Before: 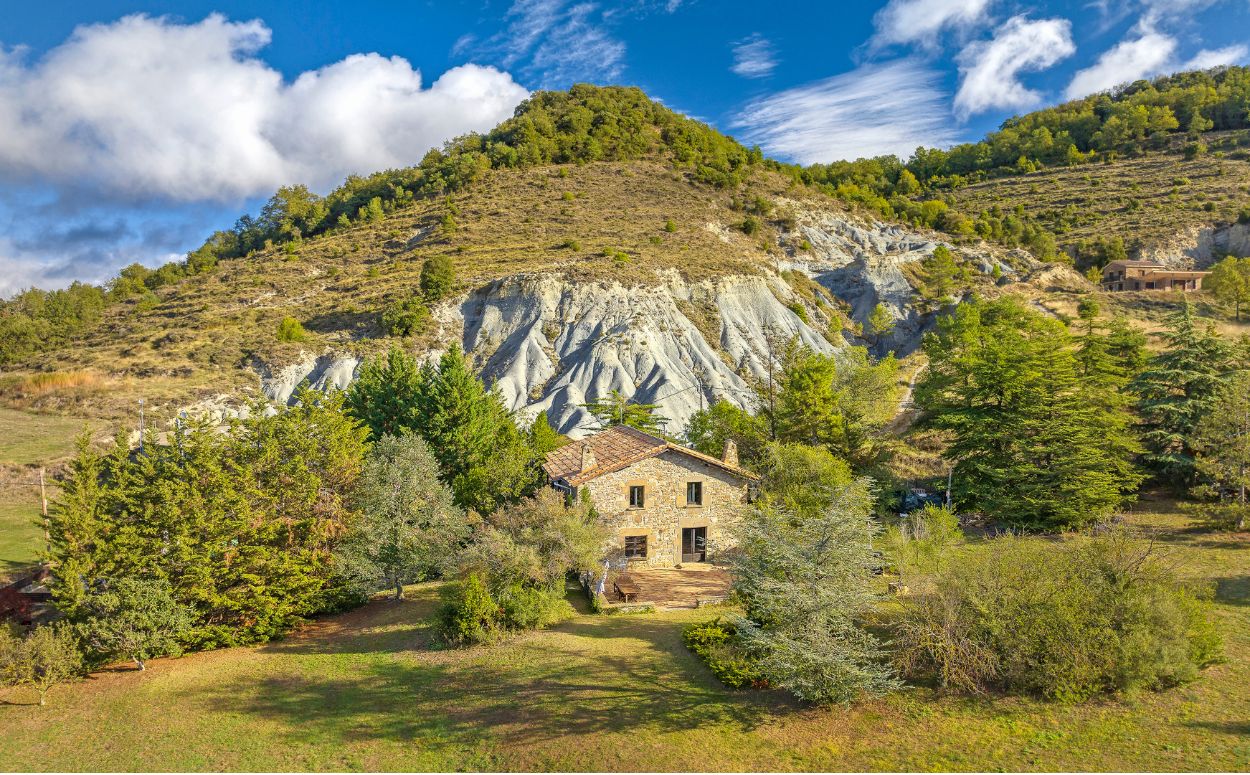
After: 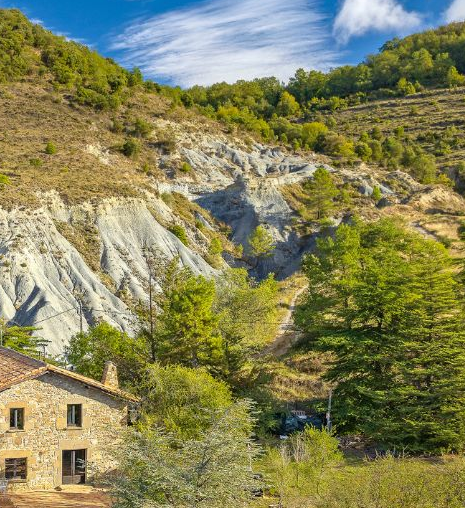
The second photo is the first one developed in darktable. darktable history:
crop and rotate: left 49.633%, top 10.105%, right 13.16%, bottom 24.336%
